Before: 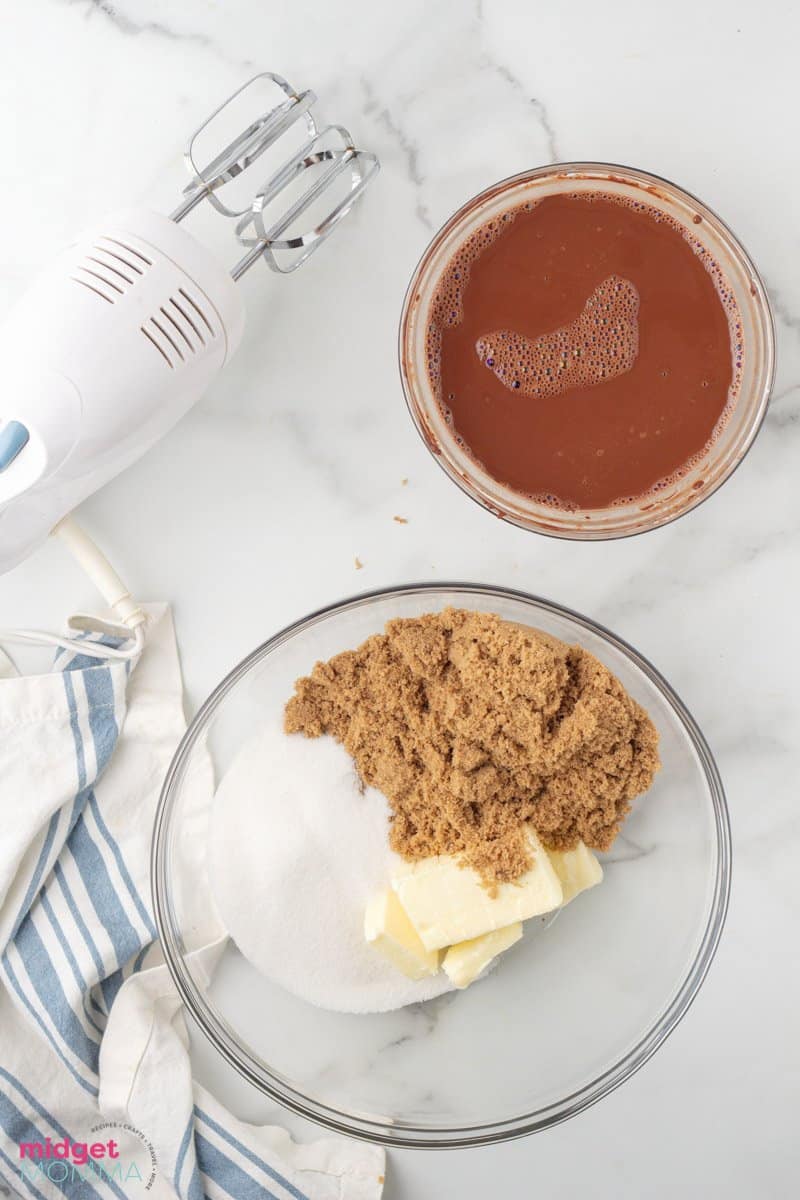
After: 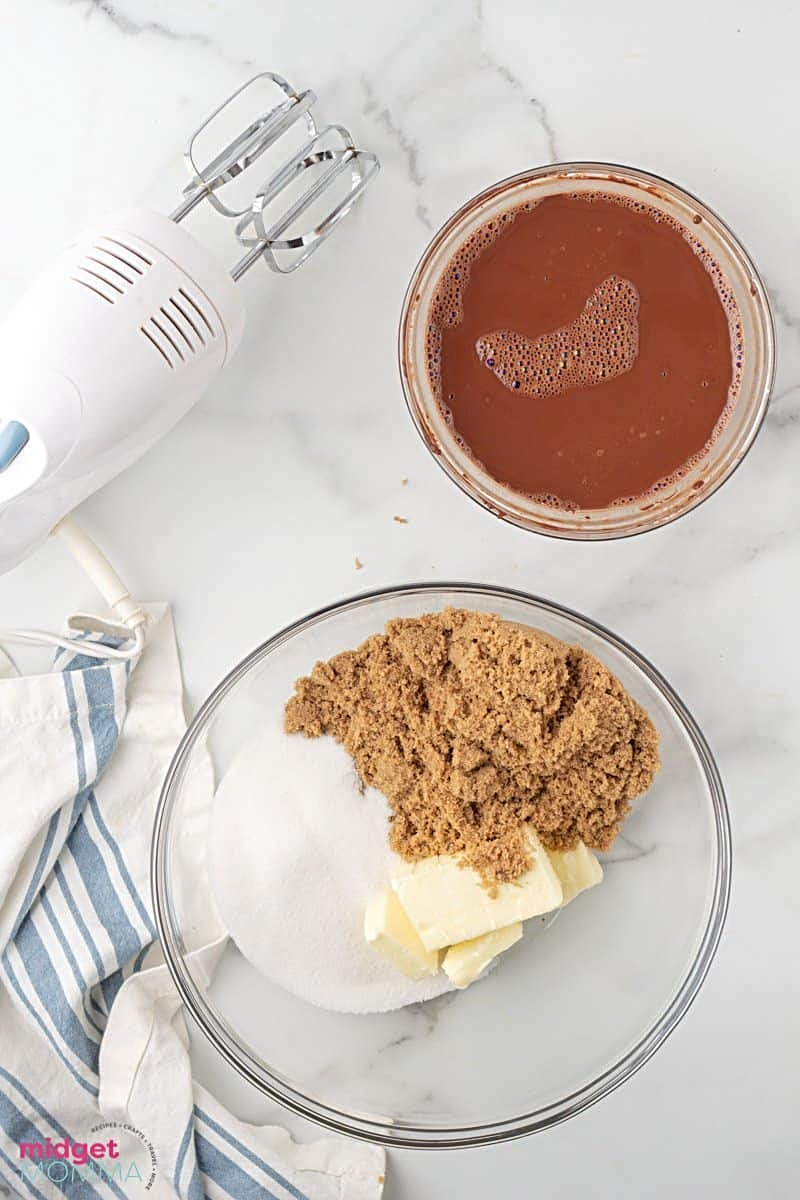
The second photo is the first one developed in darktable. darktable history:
sharpen: radius 3.12
tone equalizer: edges refinement/feathering 500, mask exposure compensation -1.57 EV, preserve details no
